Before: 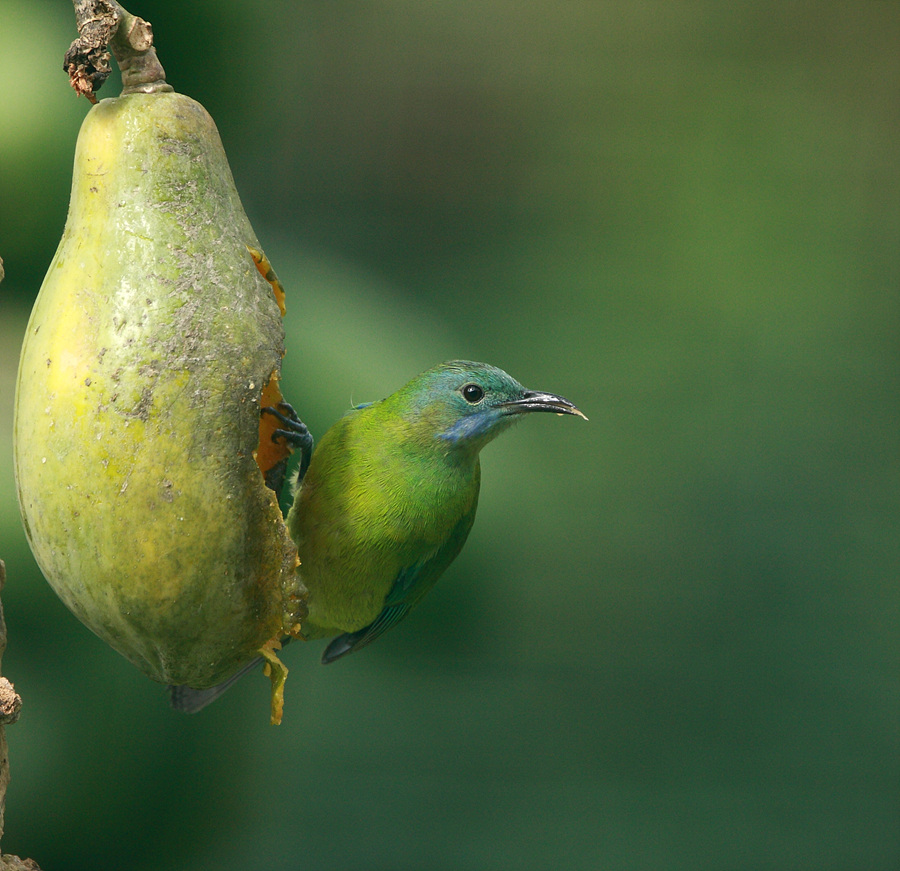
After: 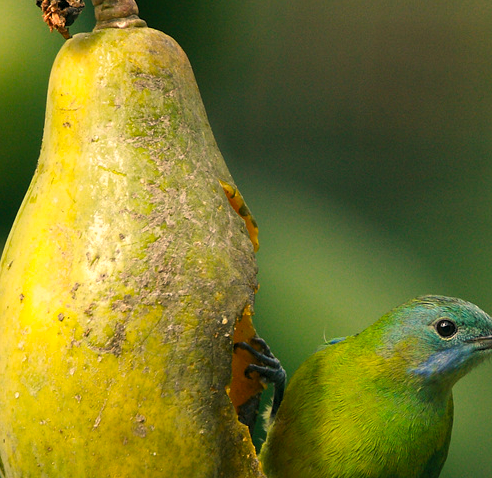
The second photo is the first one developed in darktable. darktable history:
shadows and highlights: low approximation 0.01, soften with gaussian
color balance rgb: perceptual saturation grading › global saturation 30%, global vibrance 10%
crop and rotate: left 3.047%, top 7.509%, right 42.236%, bottom 37.598%
white balance: red 1.127, blue 0.943
levels: mode automatic, black 0.023%, white 99.97%, levels [0.062, 0.494, 0.925]
